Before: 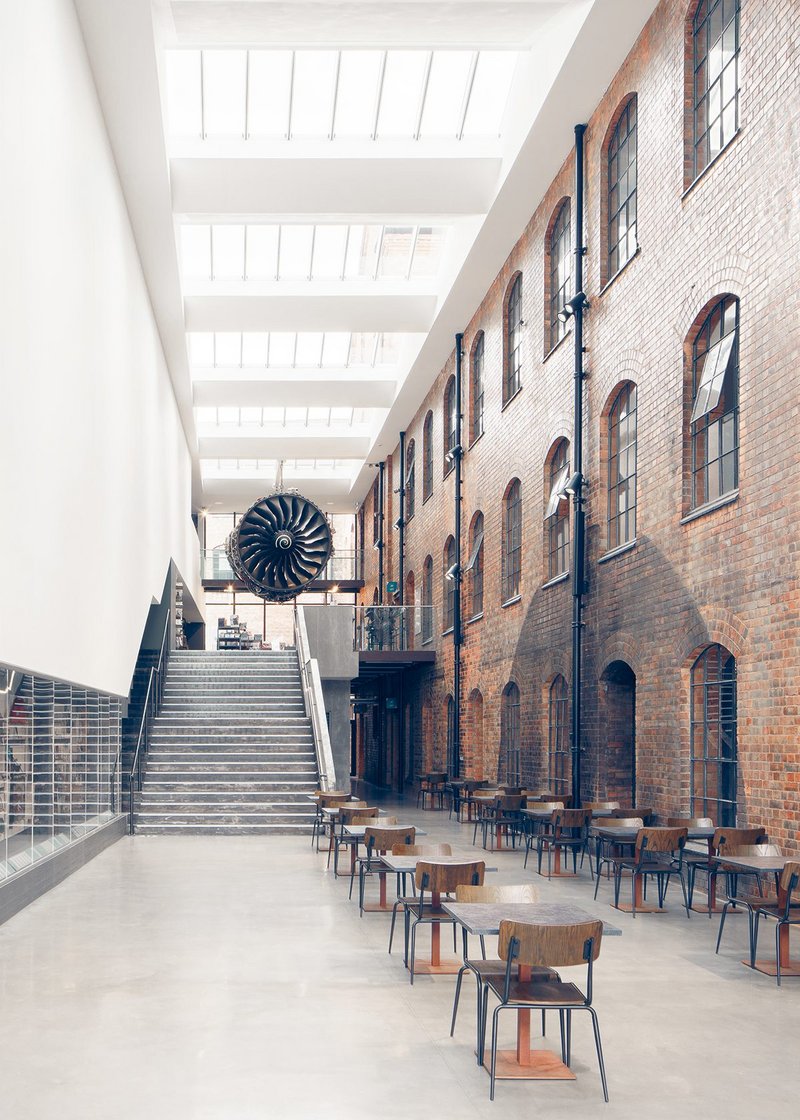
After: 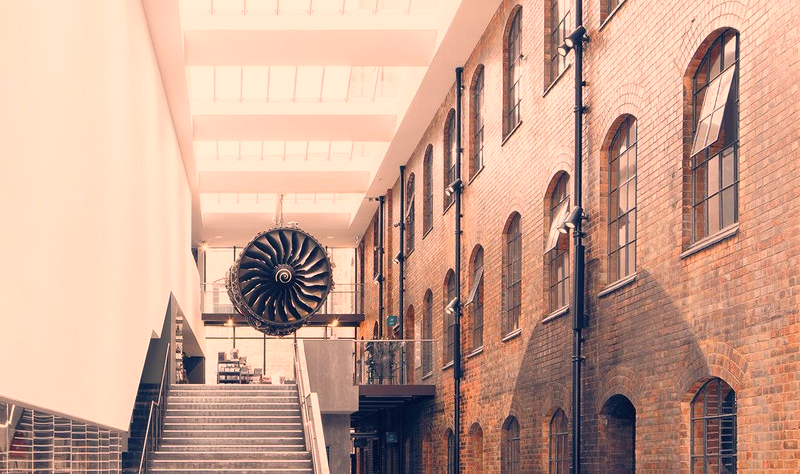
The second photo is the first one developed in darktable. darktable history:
crop and rotate: top 23.764%, bottom 33.857%
color correction: highlights a* 21.76, highlights b* 21.62
